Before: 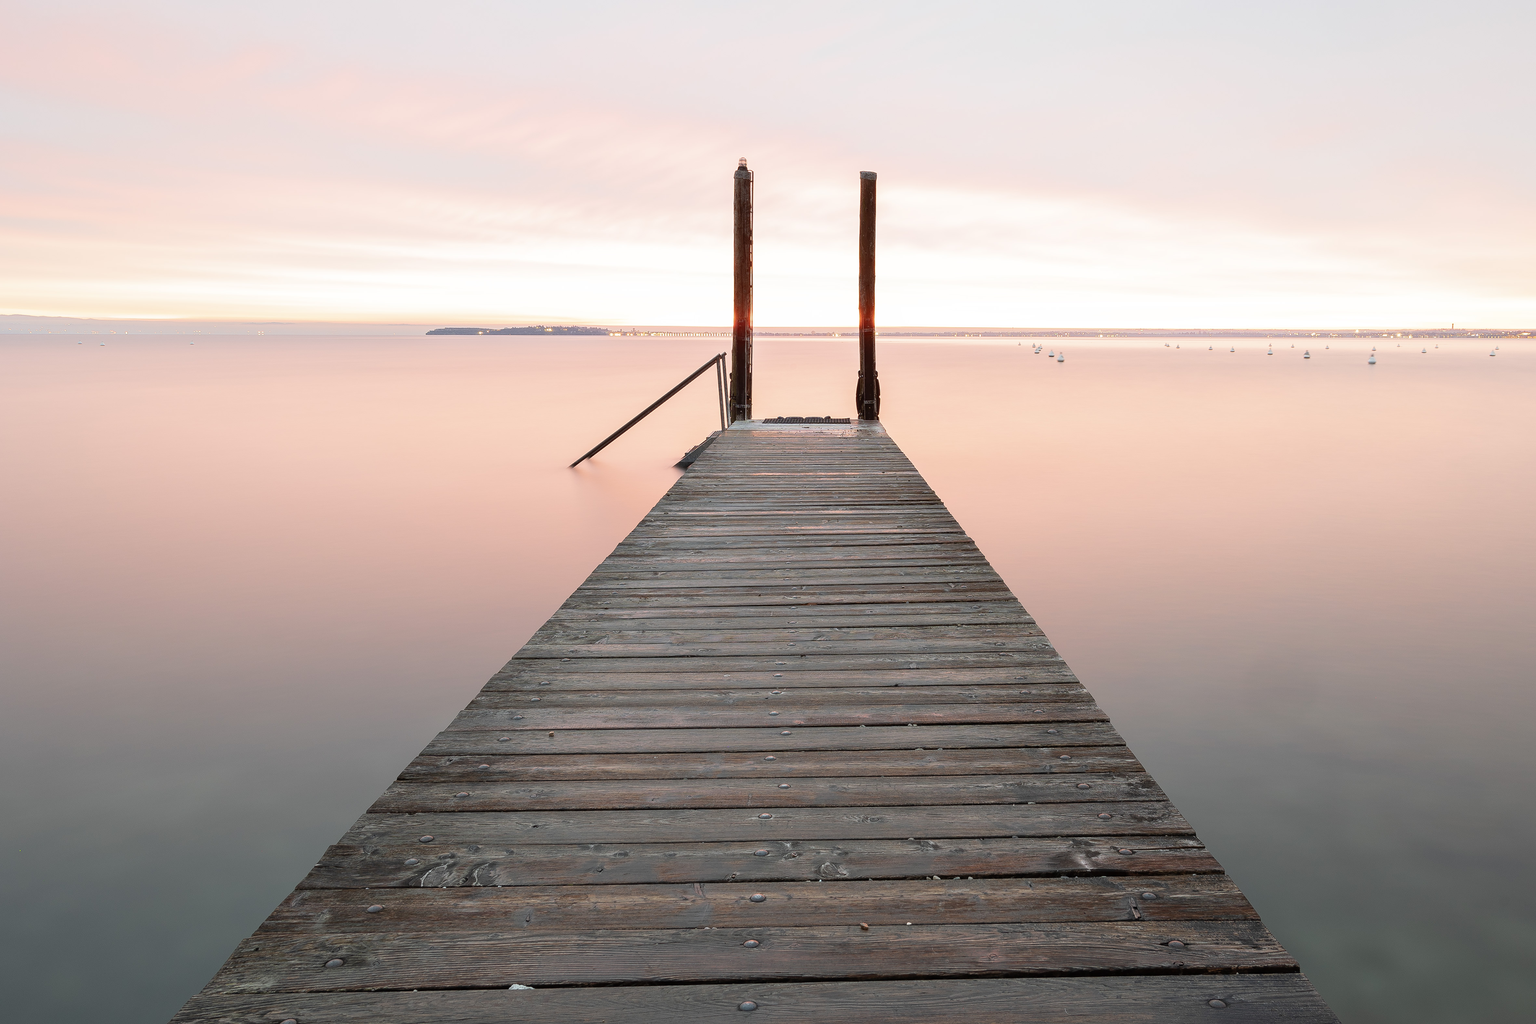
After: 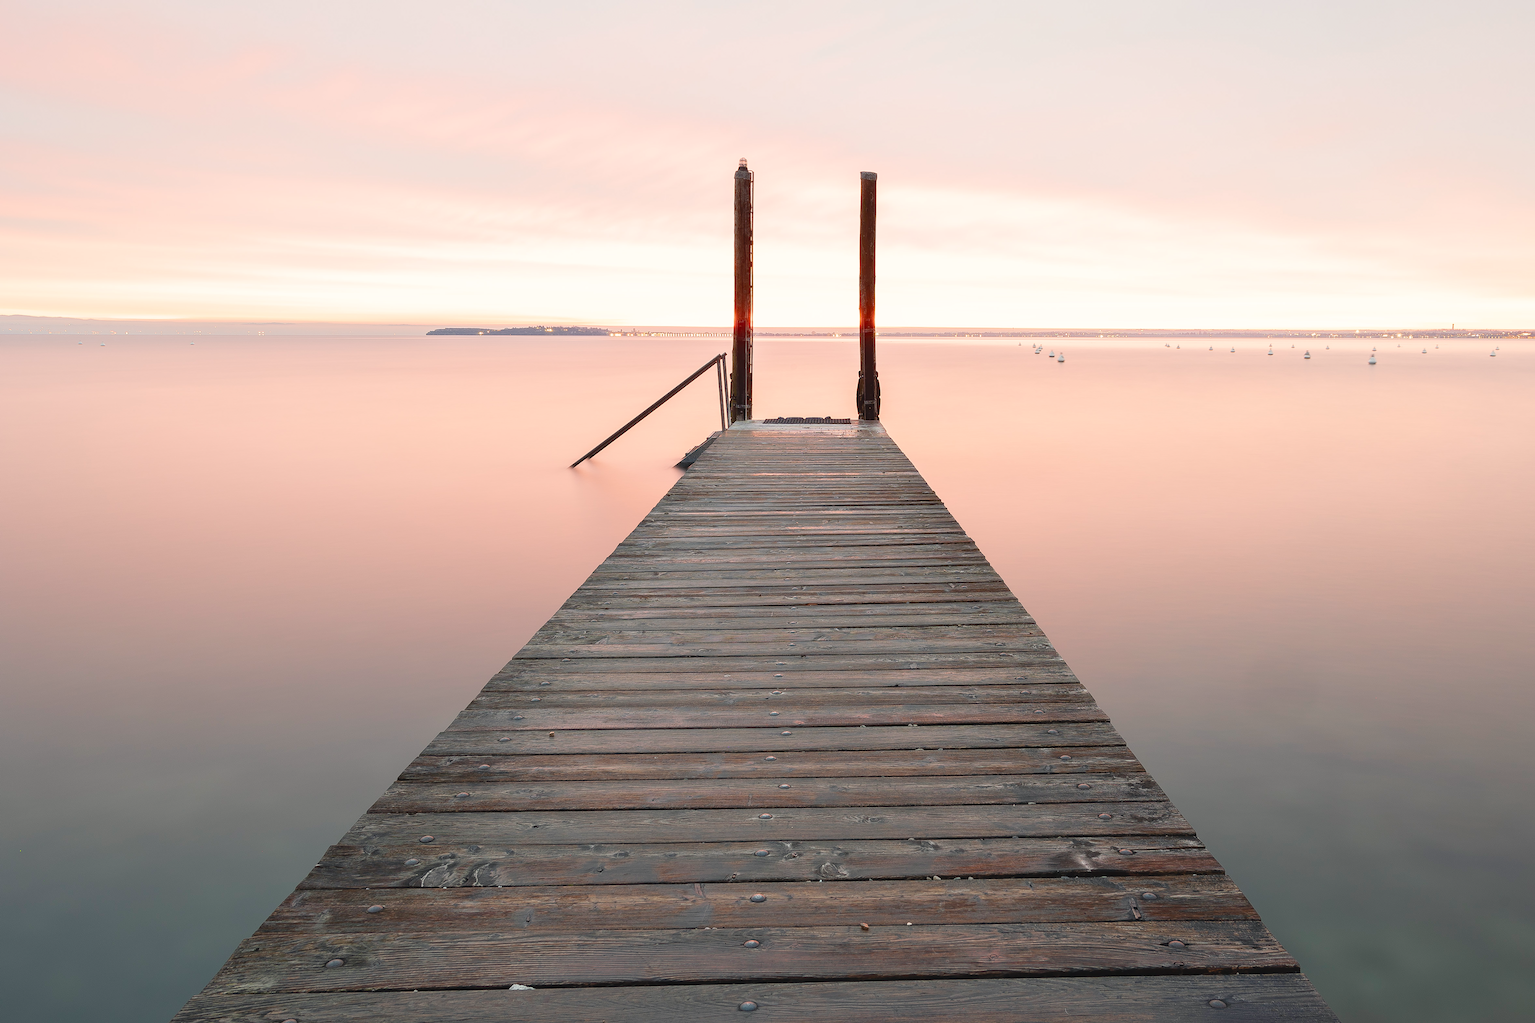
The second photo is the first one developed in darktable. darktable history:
color balance: mode lift, gamma, gain (sRGB)
color balance rgb: shadows lift › chroma 2%, shadows lift › hue 250°, power › hue 326.4°, highlights gain › chroma 2%, highlights gain › hue 64.8°, global offset › luminance 0.5%, global offset › hue 58.8°, perceptual saturation grading › highlights -25%, perceptual saturation grading › shadows 30%, global vibrance 15%
